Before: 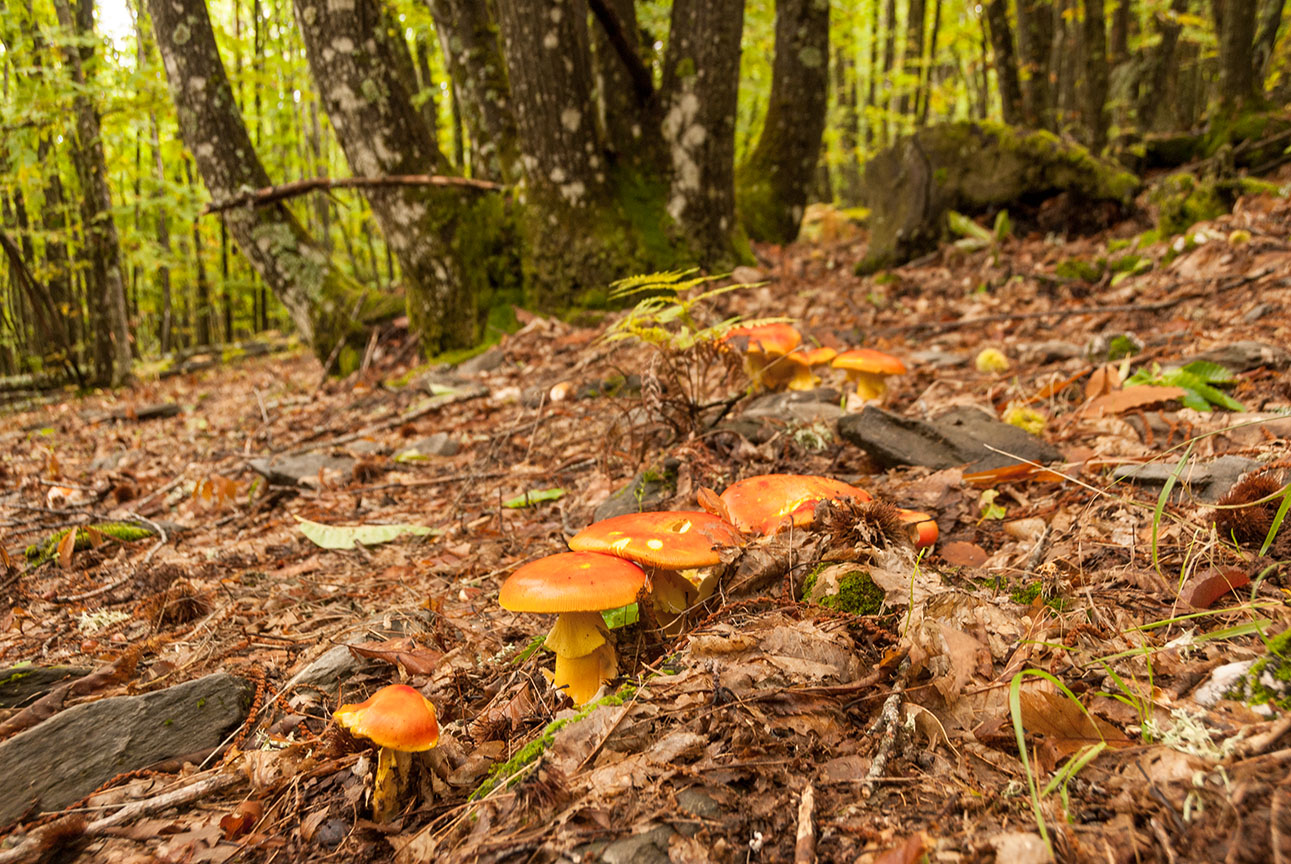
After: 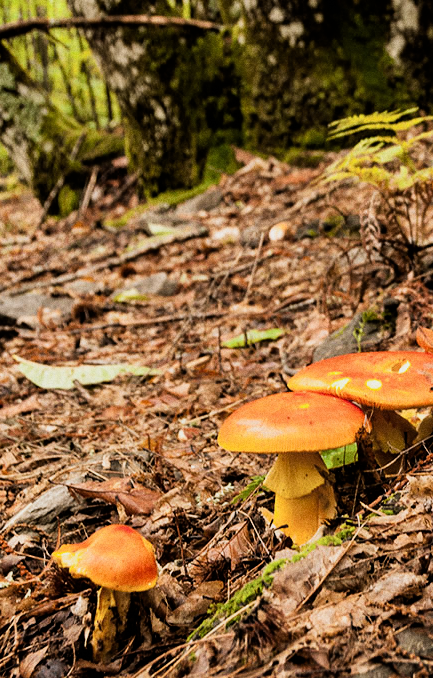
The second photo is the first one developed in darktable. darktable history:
filmic rgb: black relative exposure -5 EV, white relative exposure 3.5 EV, hardness 3.19, contrast 1.5, highlights saturation mix -50%
exposure: compensate highlight preservation false
white balance: red 0.974, blue 1.044
crop and rotate: left 21.77%, top 18.528%, right 44.676%, bottom 2.997%
grain: on, module defaults
